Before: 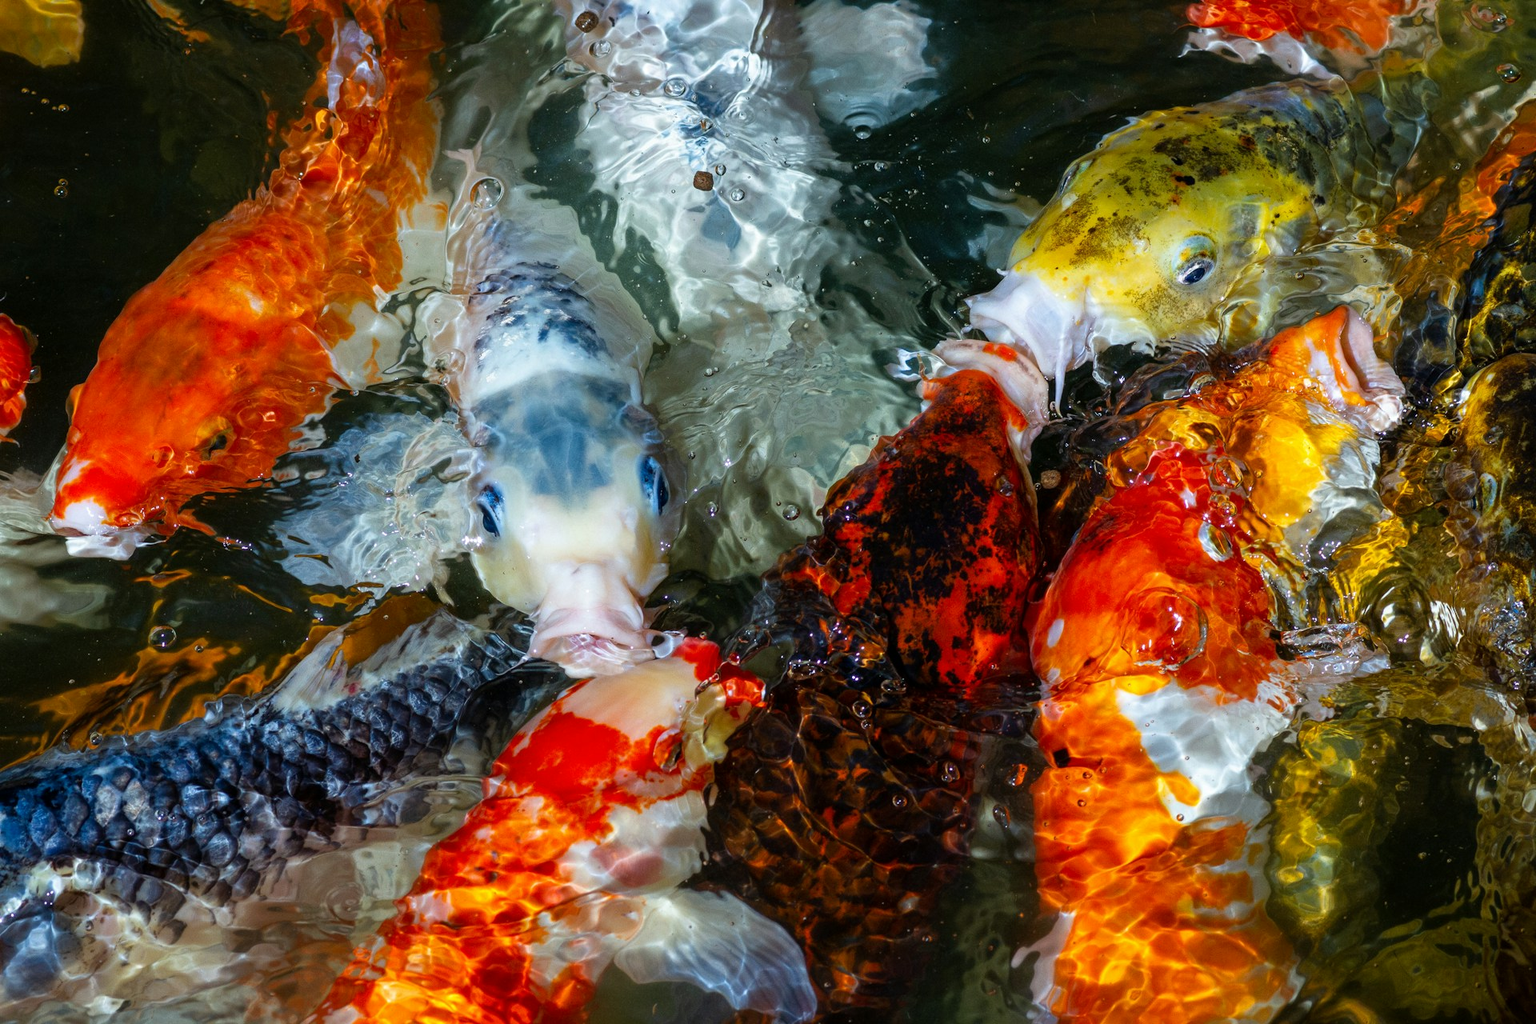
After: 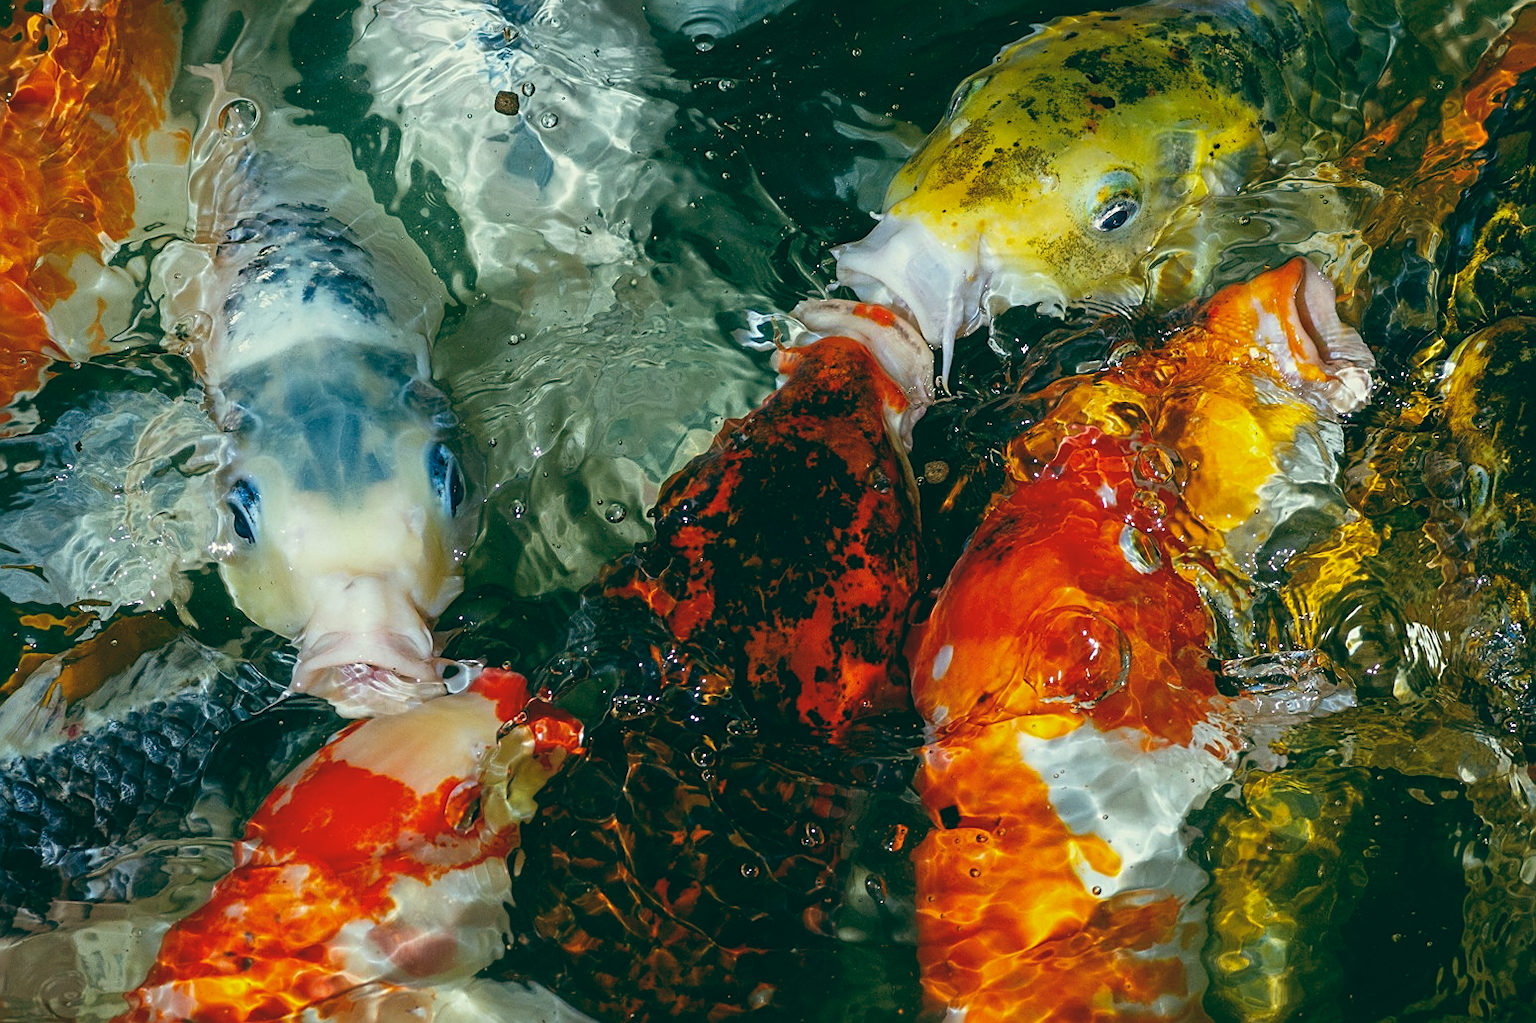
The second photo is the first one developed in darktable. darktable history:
crop: left 19.159%, top 9.58%, bottom 9.58%
color balance: lift [1.005, 0.99, 1.007, 1.01], gamma [1, 1.034, 1.032, 0.966], gain [0.873, 1.055, 1.067, 0.933]
sharpen: on, module defaults
